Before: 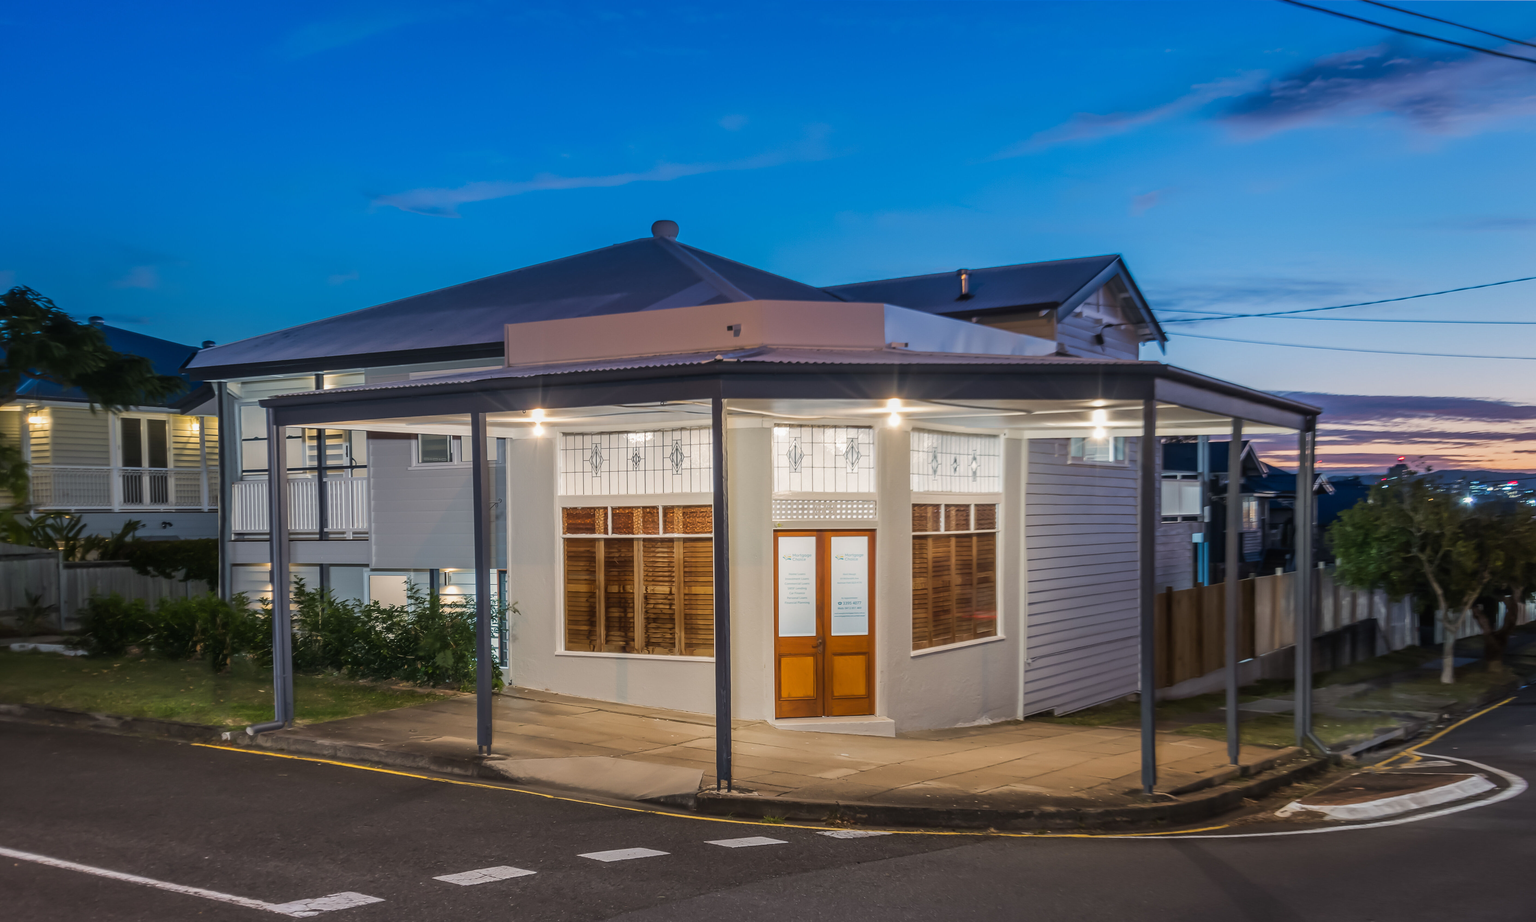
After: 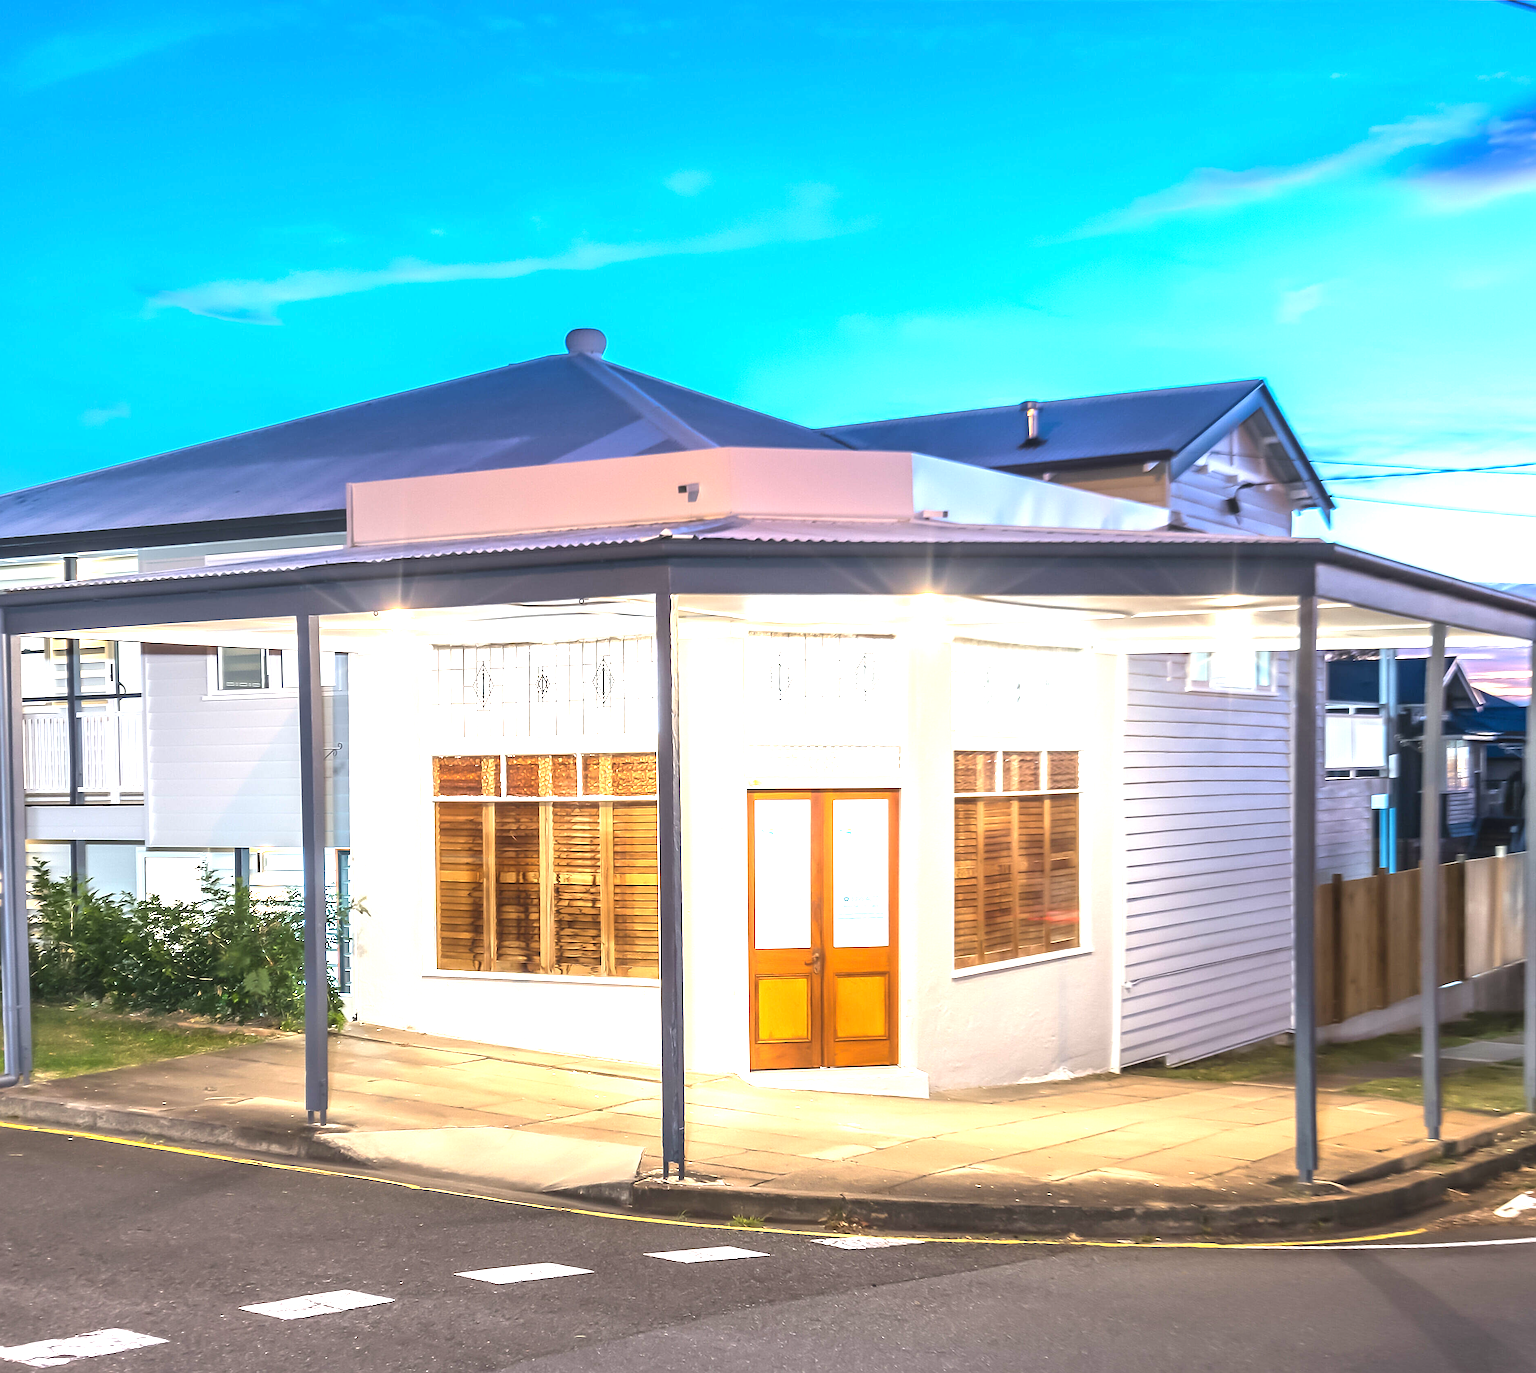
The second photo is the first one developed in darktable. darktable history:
sharpen: on, module defaults
crop and rotate: left 17.736%, right 15.163%
exposure: black level correction 0, exposure 1.977 EV, compensate highlight preservation false
